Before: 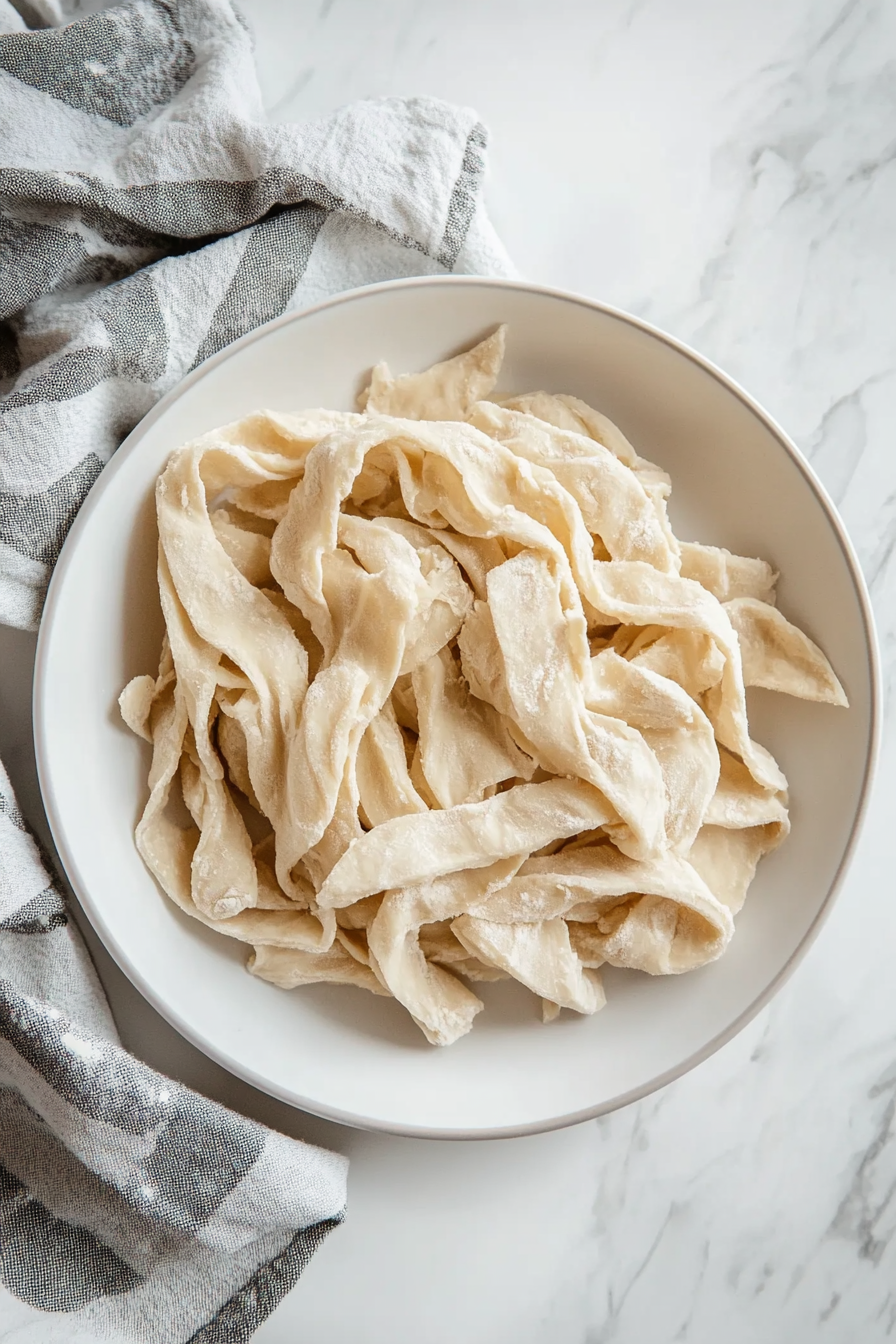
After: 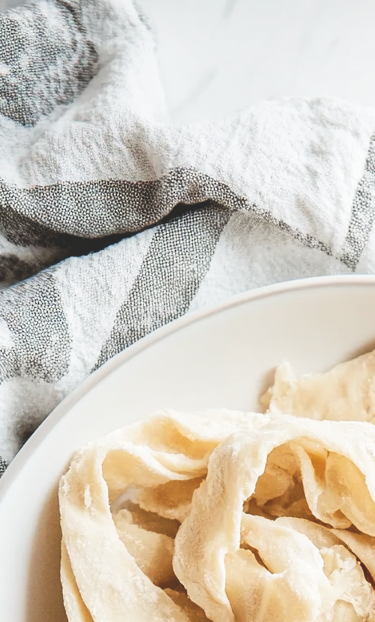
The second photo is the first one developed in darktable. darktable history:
crop and rotate: left 10.851%, top 0.066%, right 47.208%, bottom 53.625%
tone curve: curves: ch0 [(0, 0) (0.003, 0.156) (0.011, 0.156) (0.025, 0.161) (0.044, 0.164) (0.069, 0.178) (0.1, 0.201) (0.136, 0.229) (0.177, 0.263) (0.224, 0.301) (0.277, 0.355) (0.335, 0.415) (0.399, 0.48) (0.468, 0.561) (0.543, 0.647) (0.623, 0.735) (0.709, 0.819) (0.801, 0.893) (0.898, 0.953) (1, 1)], preserve colors none
